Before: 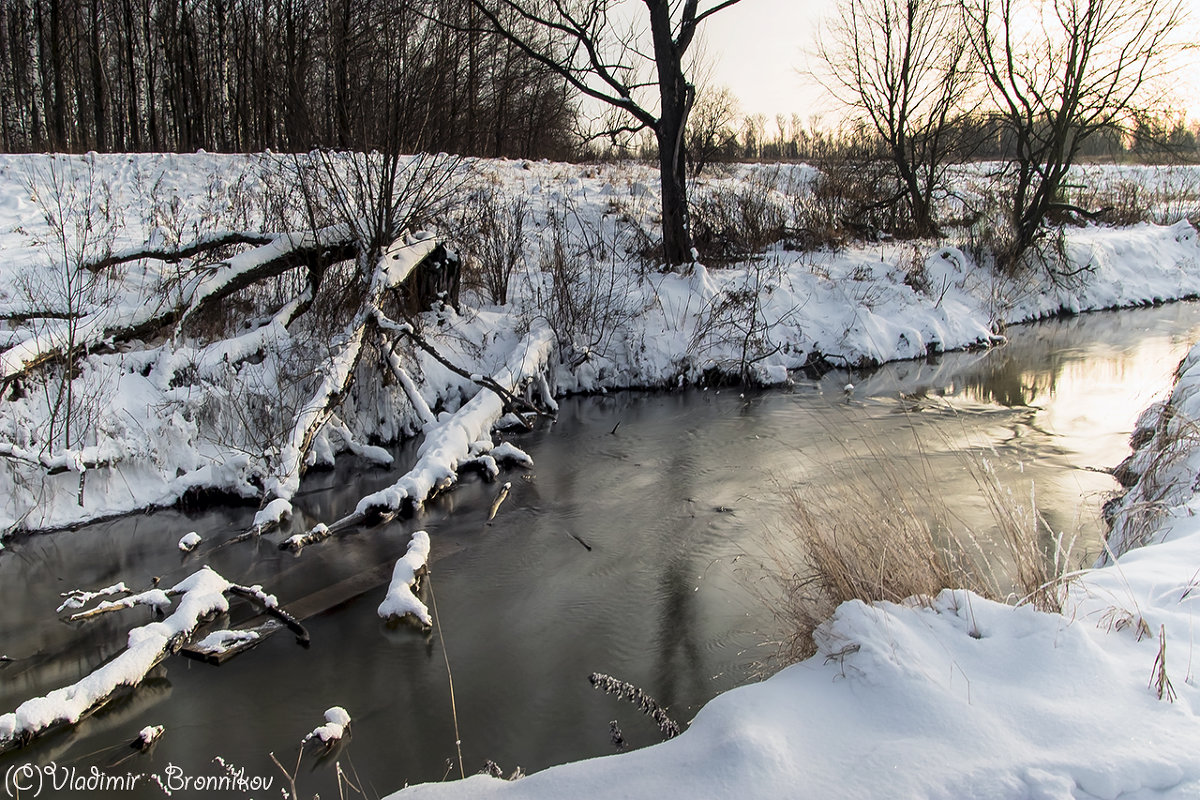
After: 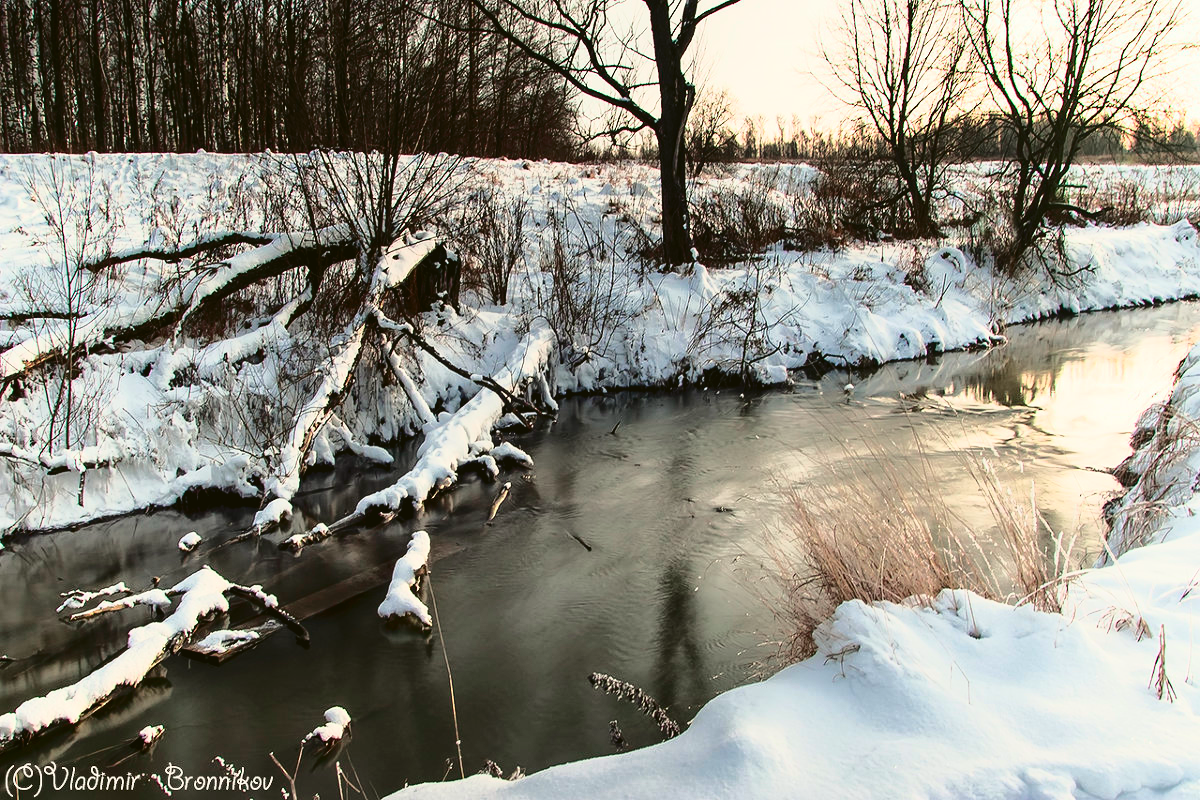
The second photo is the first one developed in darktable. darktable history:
tone curve: curves: ch0 [(0, 0.039) (0.194, 0.159) (0.469, 0.544) (0.693, 0.77) (0.751, 0.871) (1, 1)]; ch1 [(0, 0) (0.508, 0.506) (0.547, 0.563) (0.592, 0.631) (0.715, 0.706) (1, 1)]; ch2 [(0, 0) (0.243, 0.175) (0.362, 0.301) (0.492, 0.515) (0.544, 0.557) (0.595, 0.612) (0.631, 0.641) (1, 1)], color space Lab, independent channels, preserve colors none
